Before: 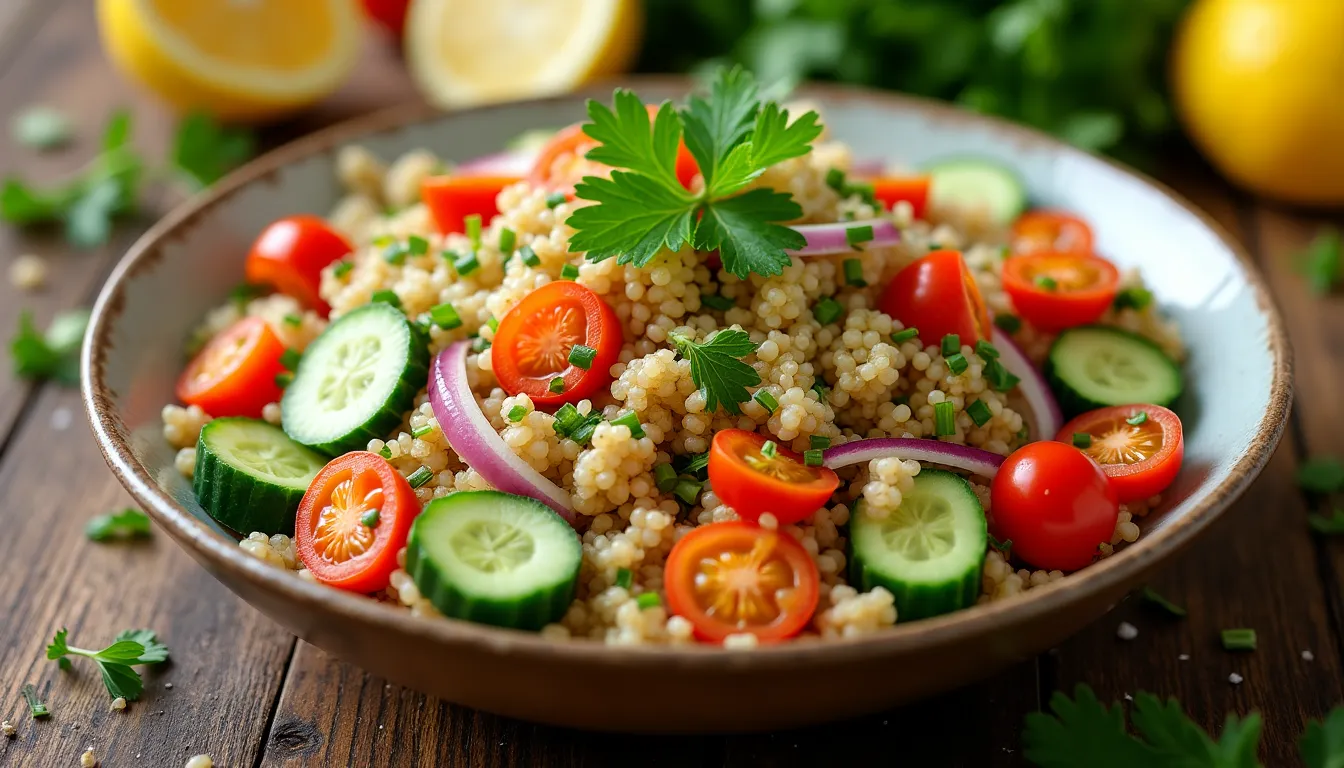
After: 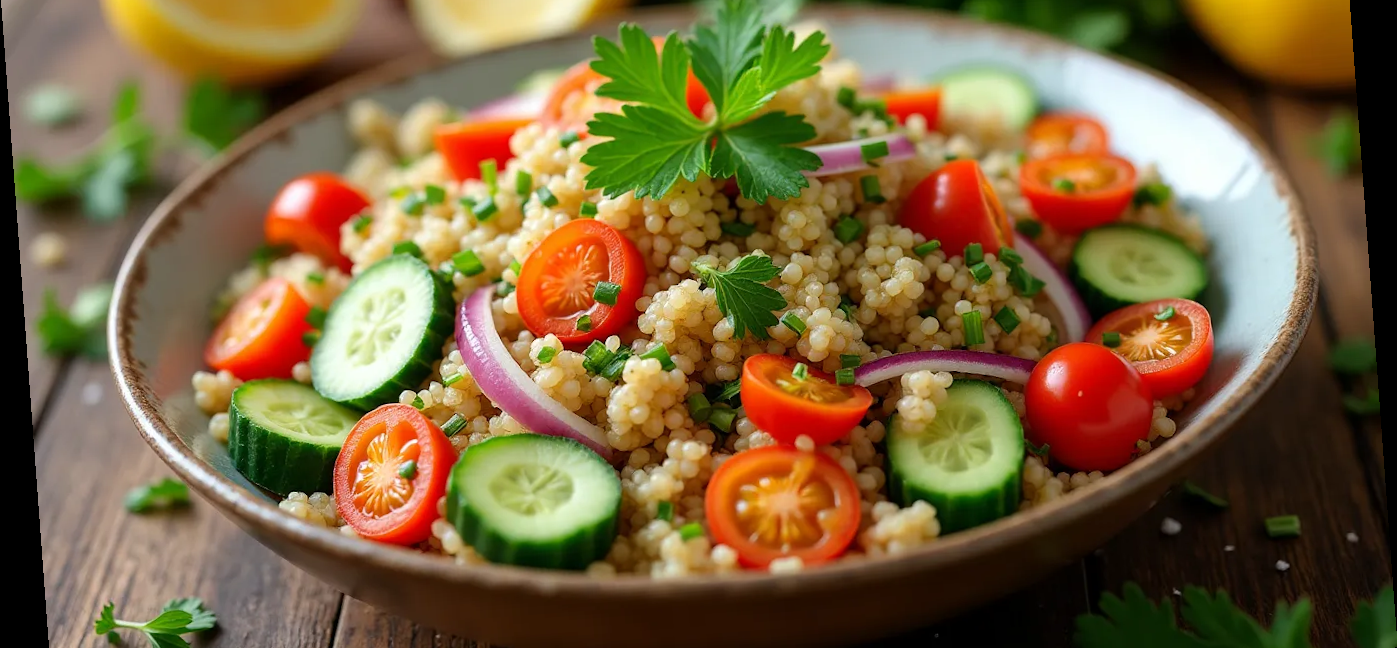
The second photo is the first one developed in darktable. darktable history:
crop: top 13.819%, bottom 11.169%
rotate and perspective: rotation -4.25°, automatic cropping off
